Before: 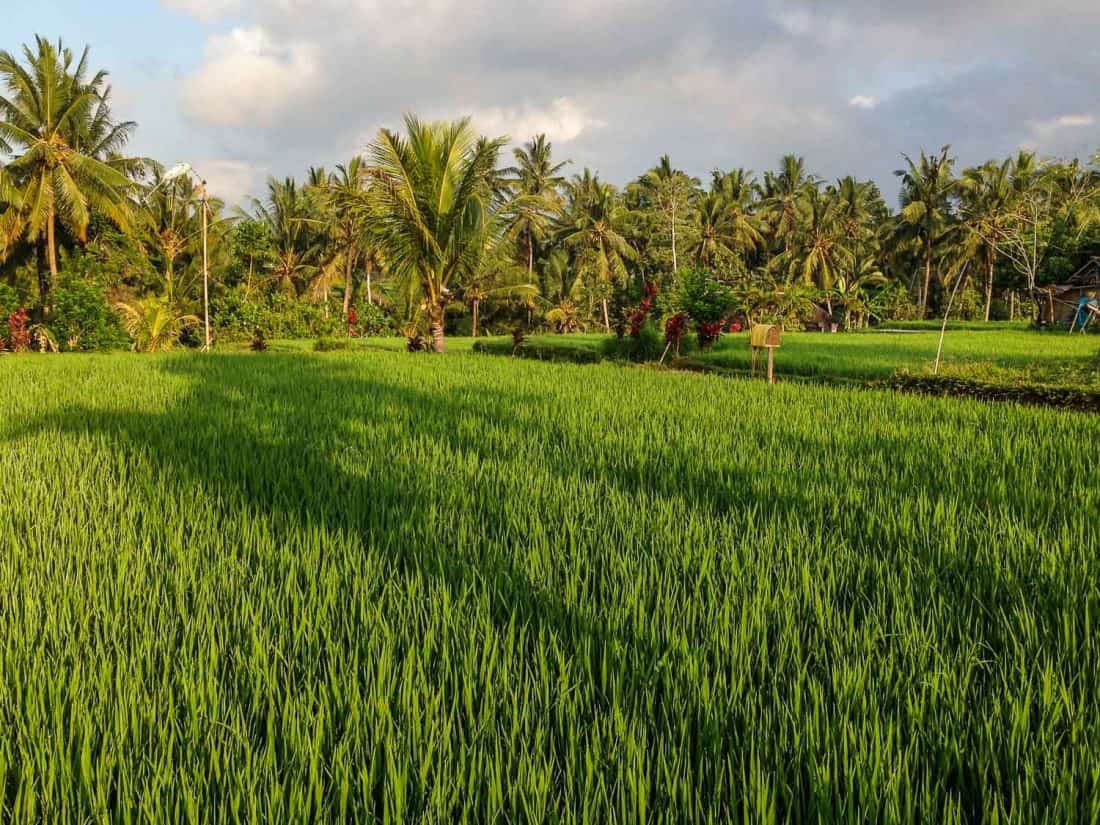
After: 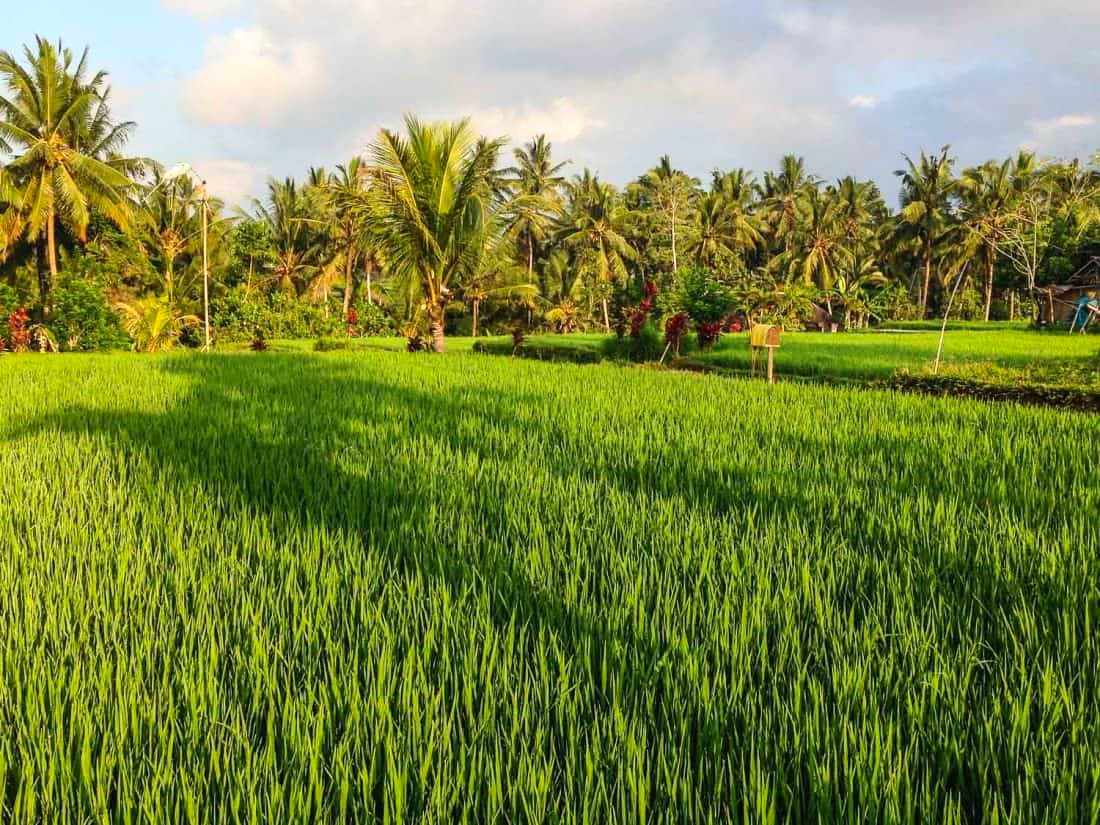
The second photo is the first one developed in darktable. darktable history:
contrast brightness saturation: contrast 0.202, brightness 0.157, saturation 0.228
